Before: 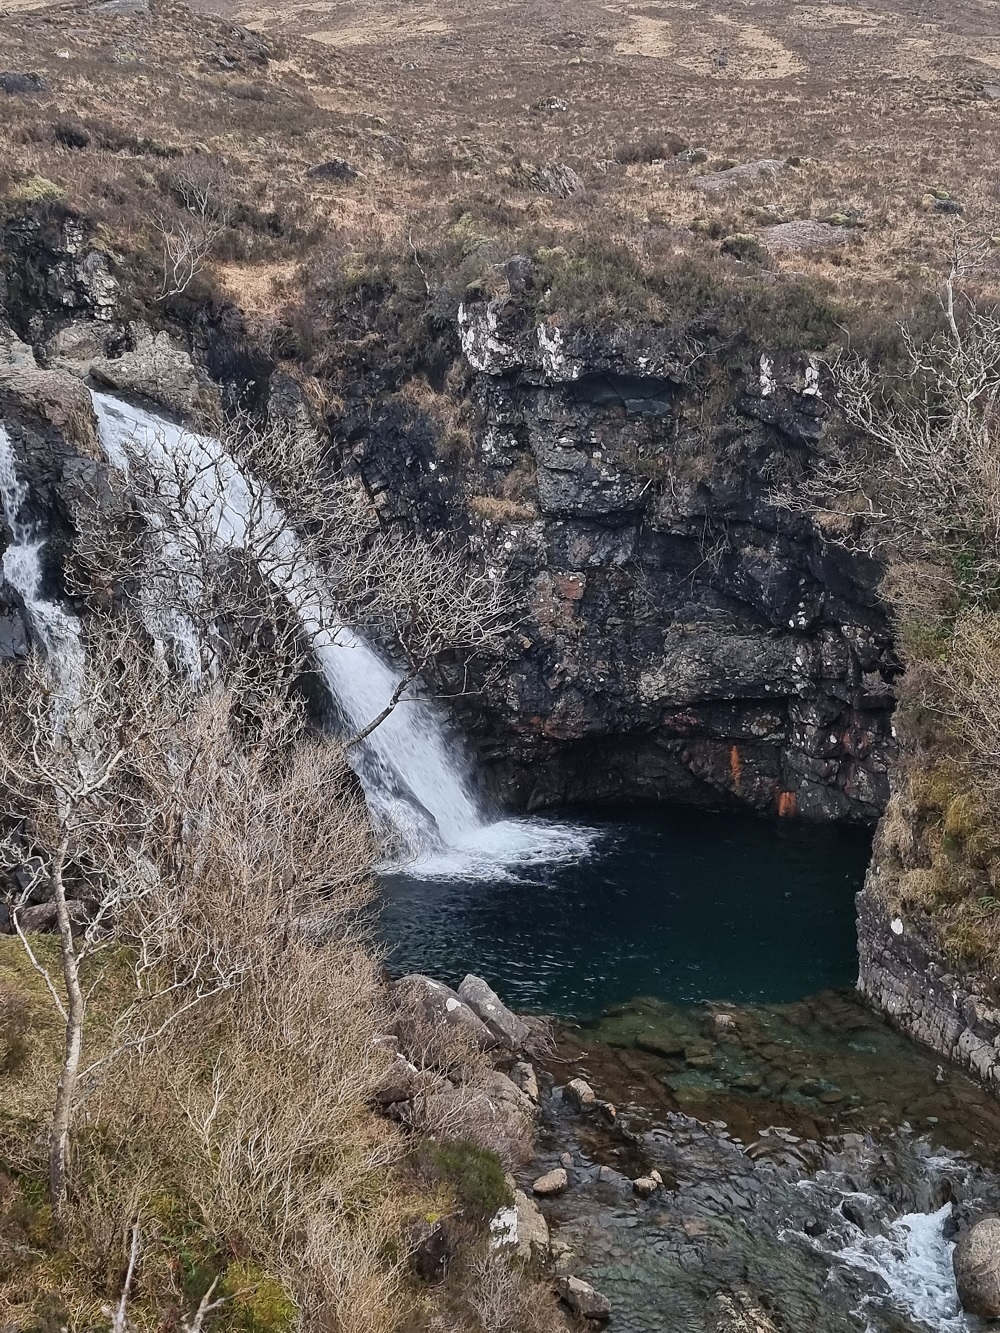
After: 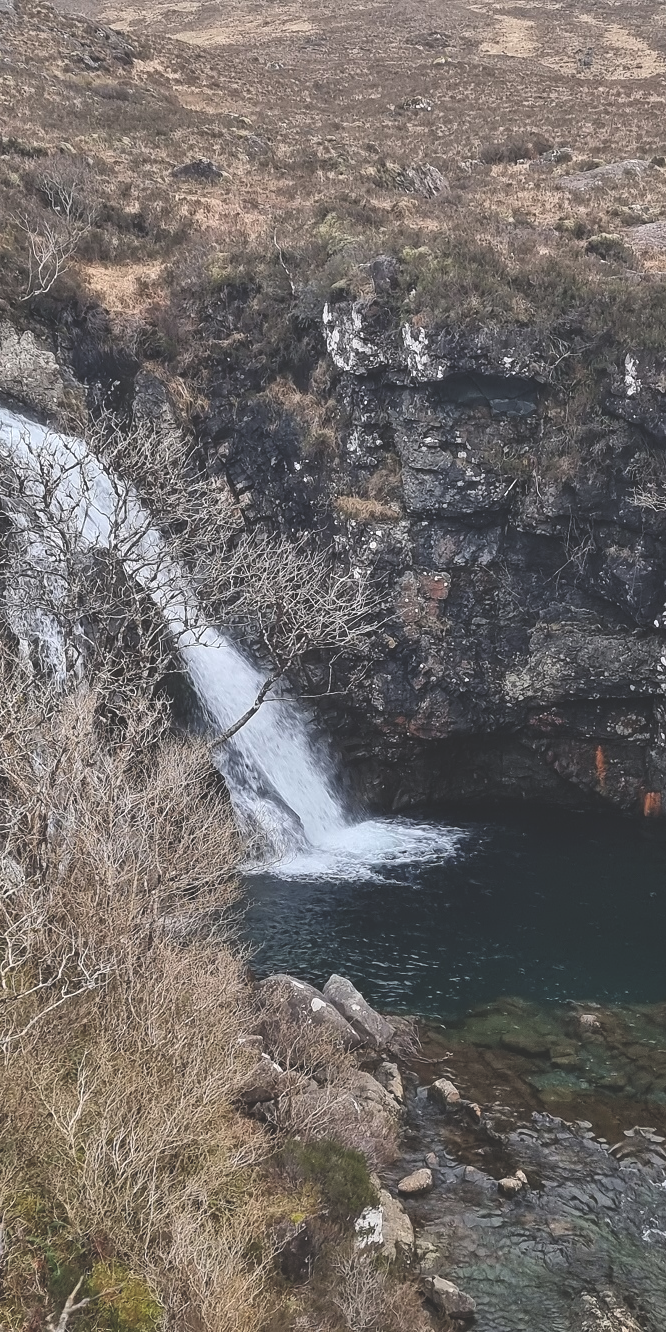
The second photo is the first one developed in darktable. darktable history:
crop and rotate: left 13.537%, right 19.796%
levels: levels [0, 0.476, 0.951]
exposure: black level correction -0.025, exposure -0.117 EV, compensate highlight preservation false
